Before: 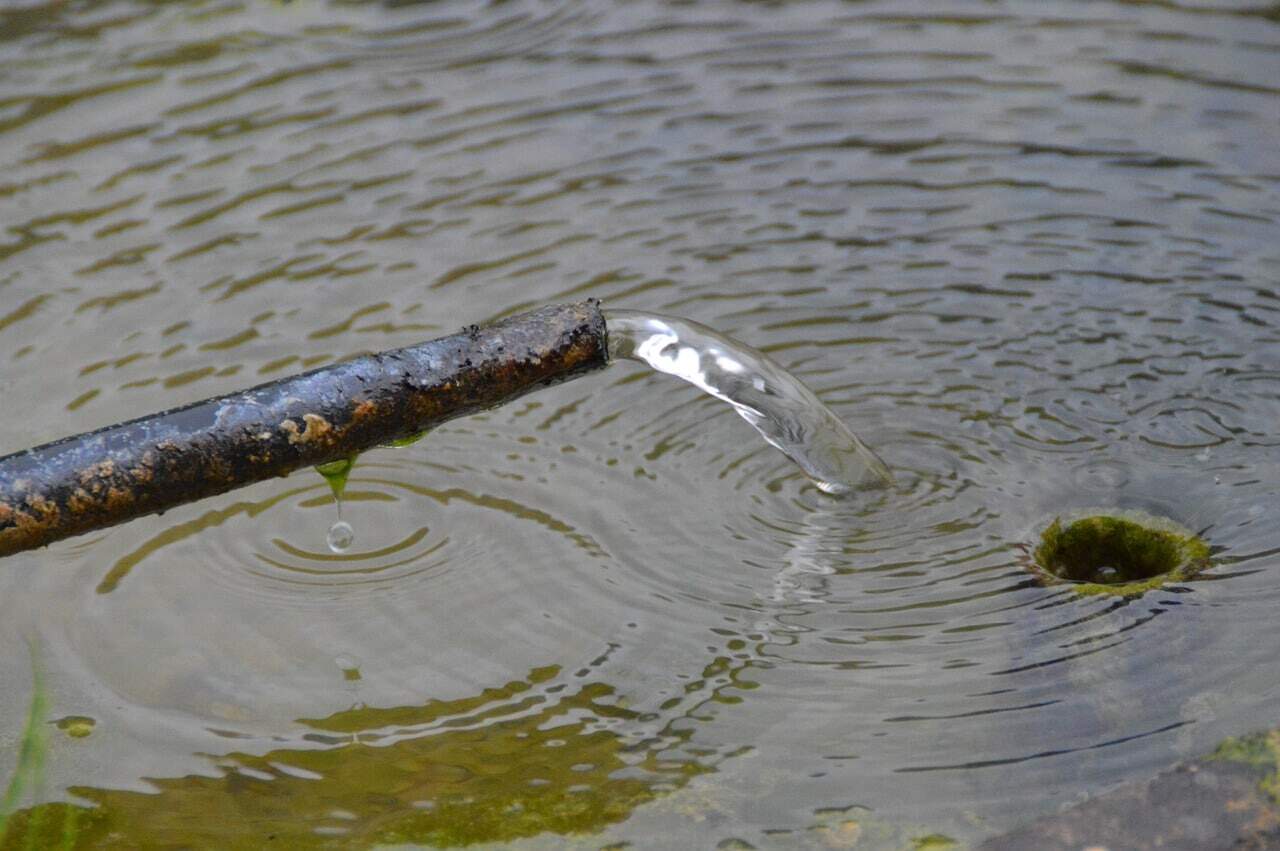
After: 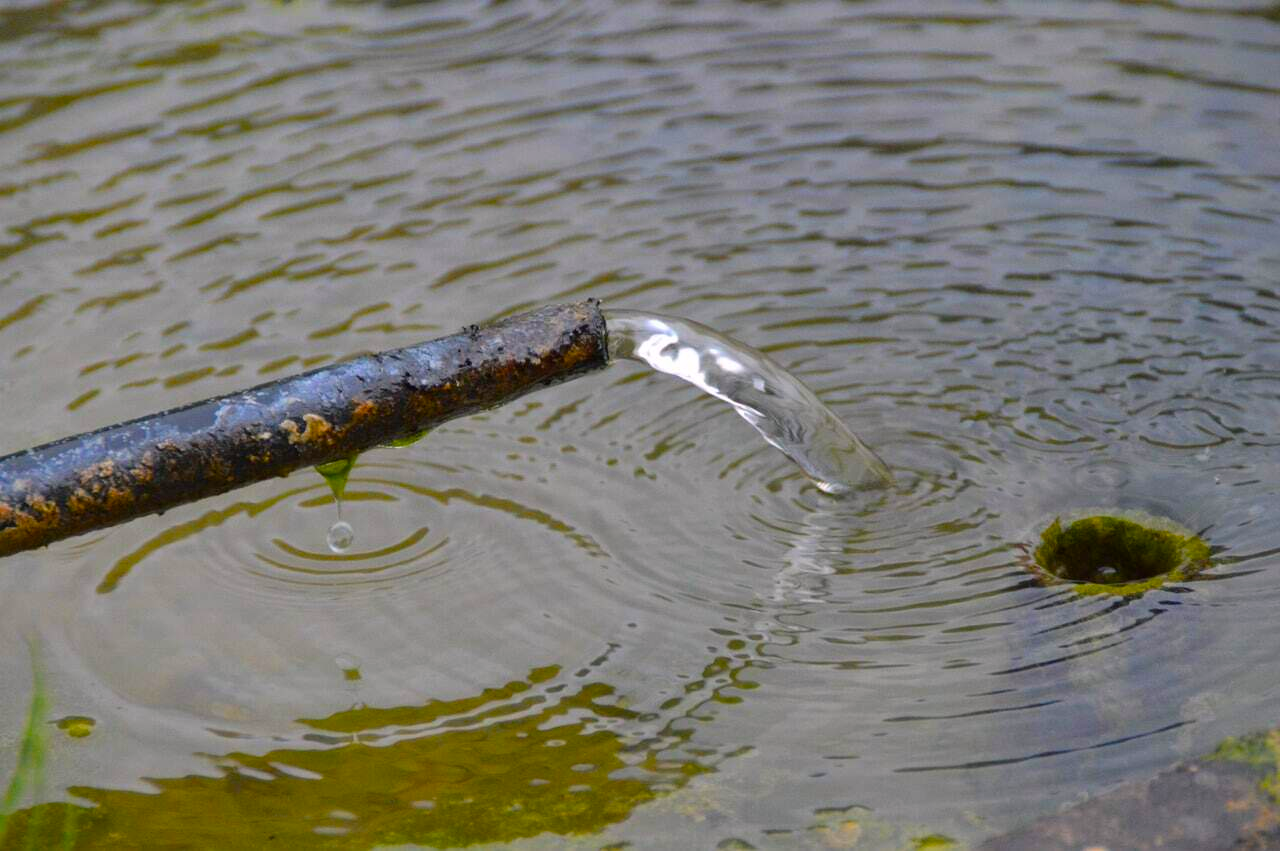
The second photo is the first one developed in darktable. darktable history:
shadows and highlights: shadows -22.73, highlights 46.14, soften with gaussian
color balance rgb: highlights gain › chroma 0.296%, highlights gain › hue 331.12°, perceptual saturation grading › global saturation 42.25%
